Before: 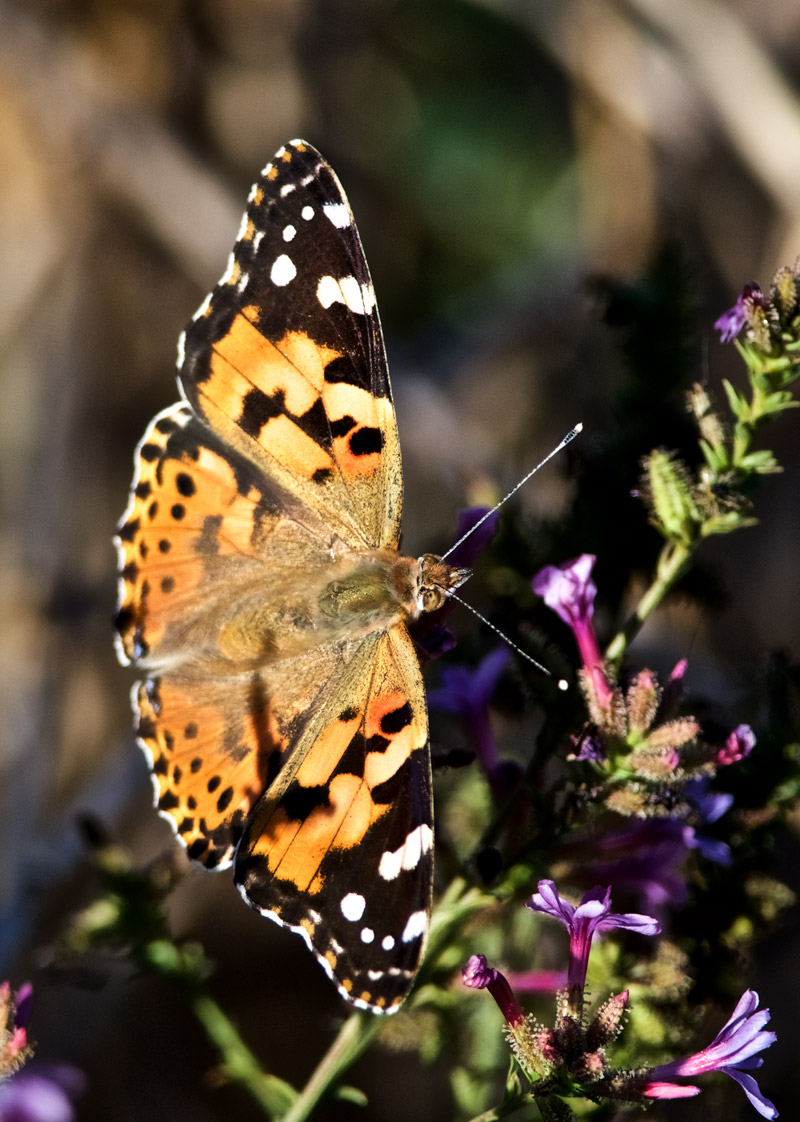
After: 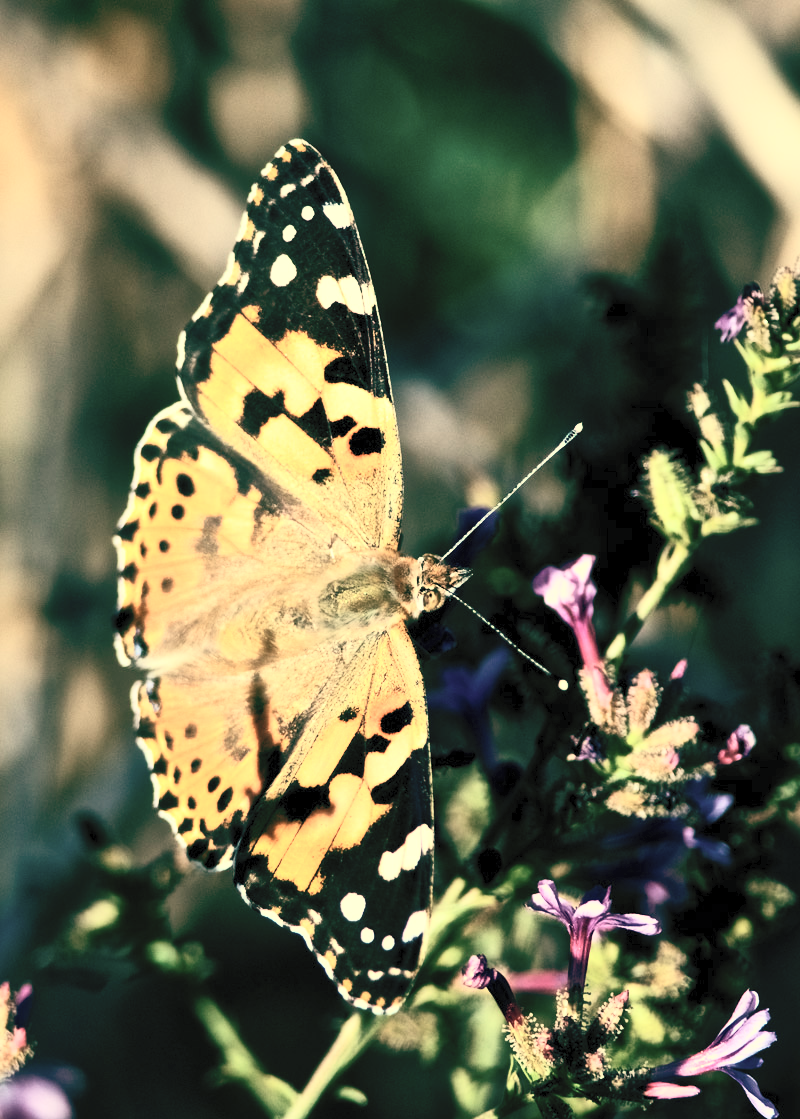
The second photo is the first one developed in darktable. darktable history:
crop: top 0.05%, bottom 0.098%
color balance: mode lift, gamma, gain (sRGB), lift [1, 0.69, 1, 1], gamma [1, 1.482, 1, 1], gain [1, 1, 1, 0.802]
contrast brightness saturation: contrast 0.43, brightness 0.56, saturation -0.19
